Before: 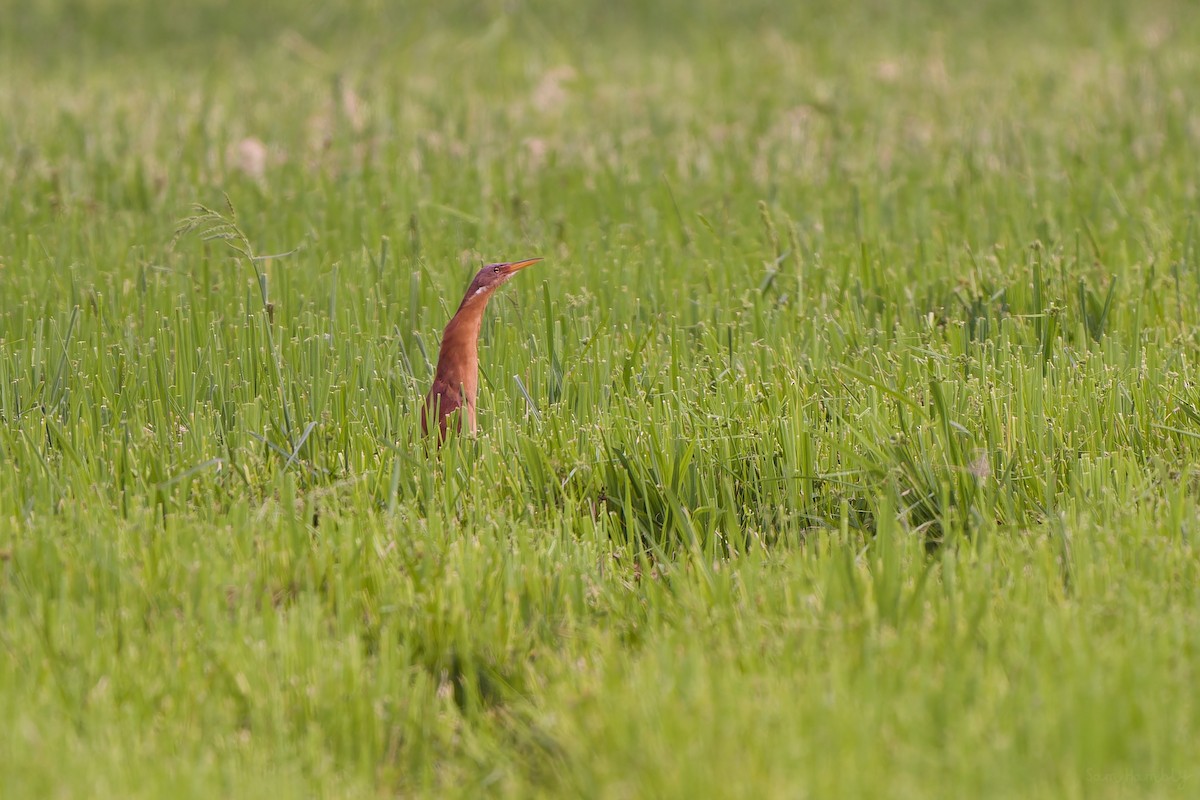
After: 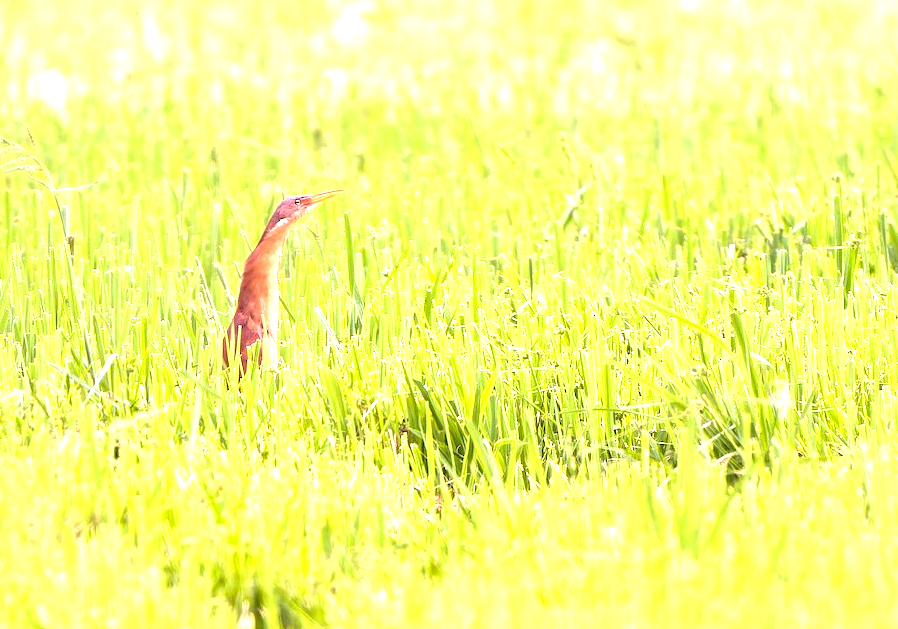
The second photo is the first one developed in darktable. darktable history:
crop: left 16.609%, top 8.611%, right 8.516%, bottom 12.655%
exposure: black level correction 0.005, exposure 2.07 EV, compensate highlight preservation false
